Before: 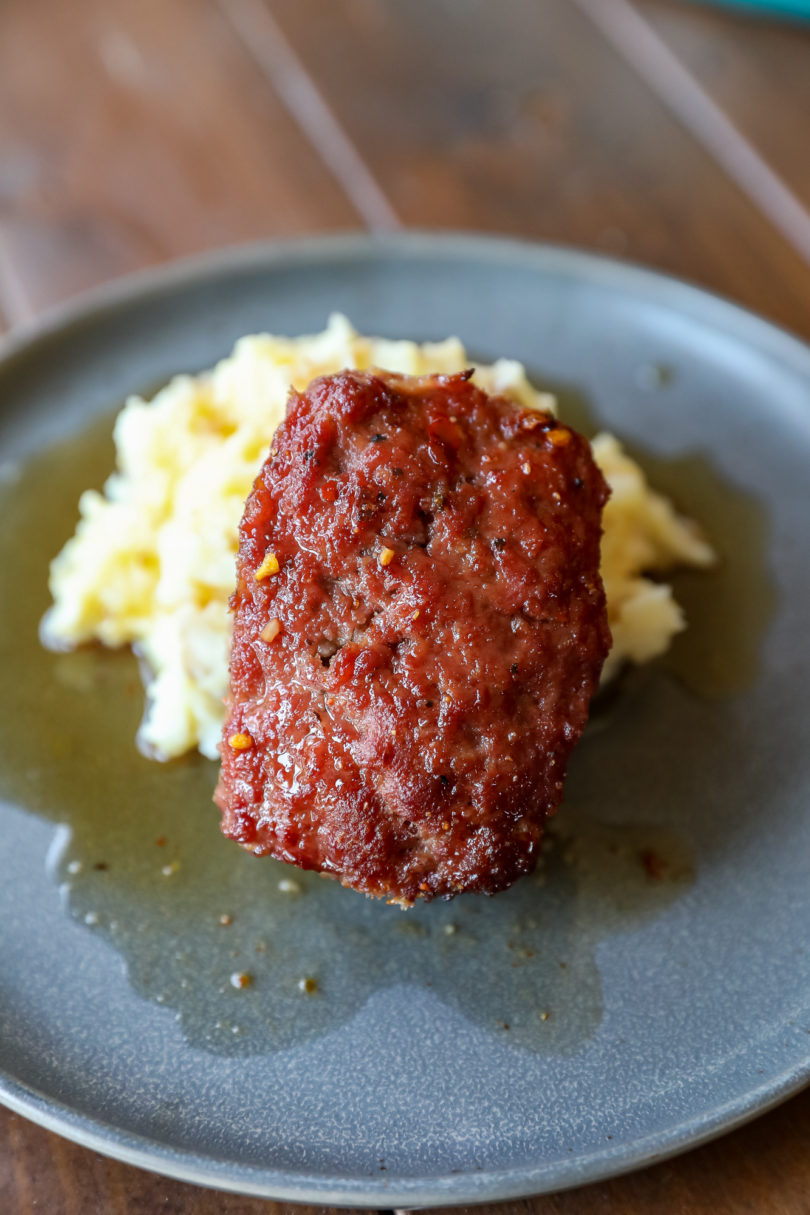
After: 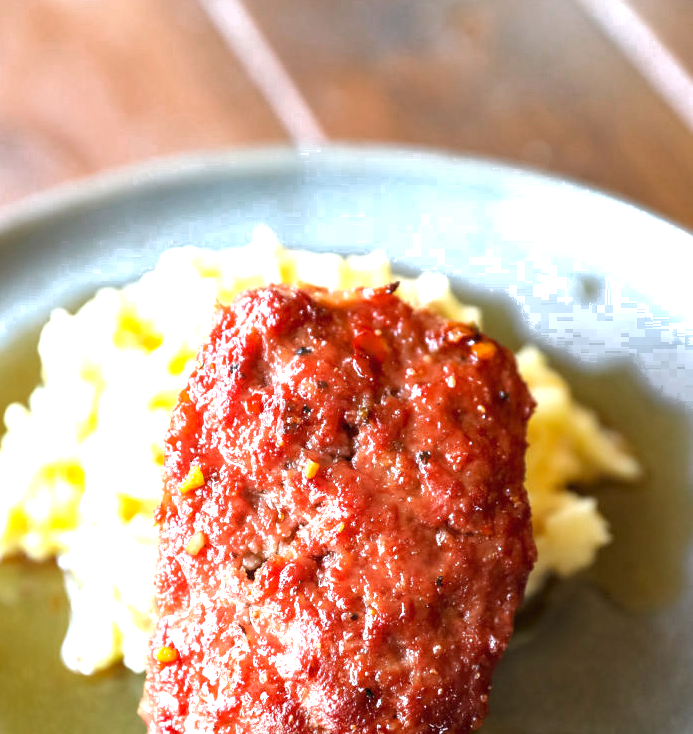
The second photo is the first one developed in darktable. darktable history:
exposure: black level correction 0, exposure 1.504 EV, compensate highlight preservation false
color zones: curves: ch0 [(0.203, 0.433) (0.607, 0.517) (0.697, 0.696) (0.705, 0.897)]
crop and rotate: left 9.342%, top 7.211%, right 5.034%, bottom 32.345%
